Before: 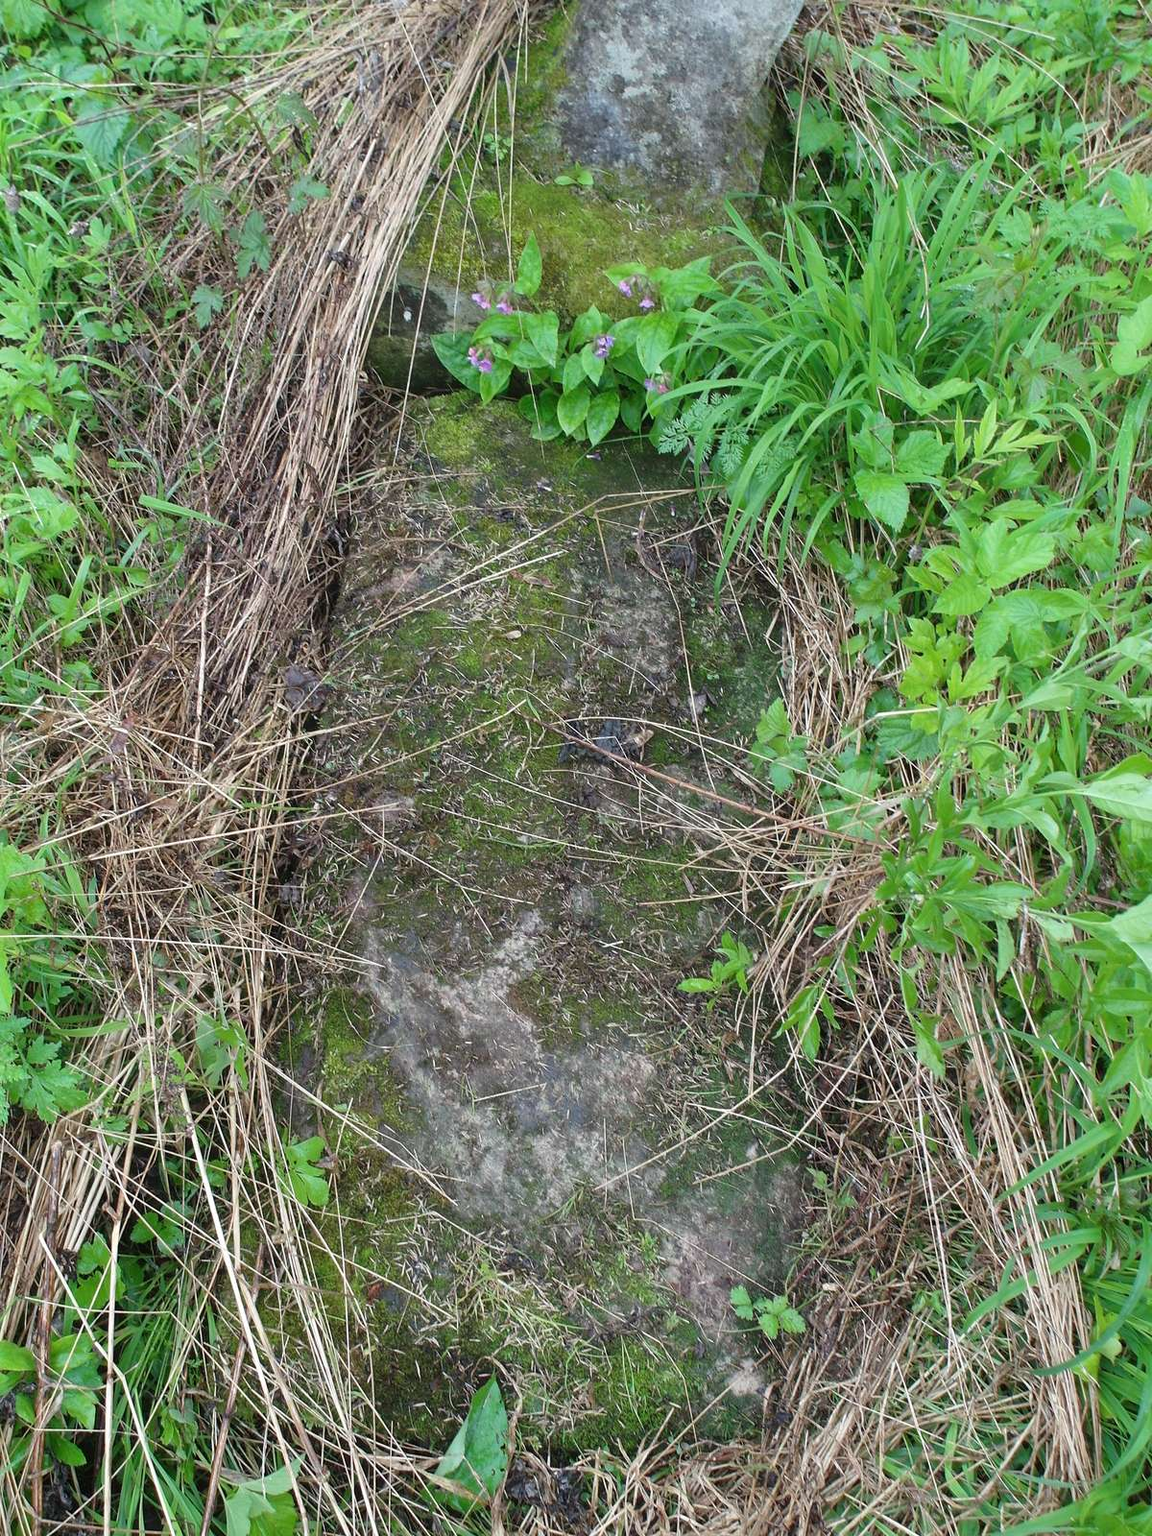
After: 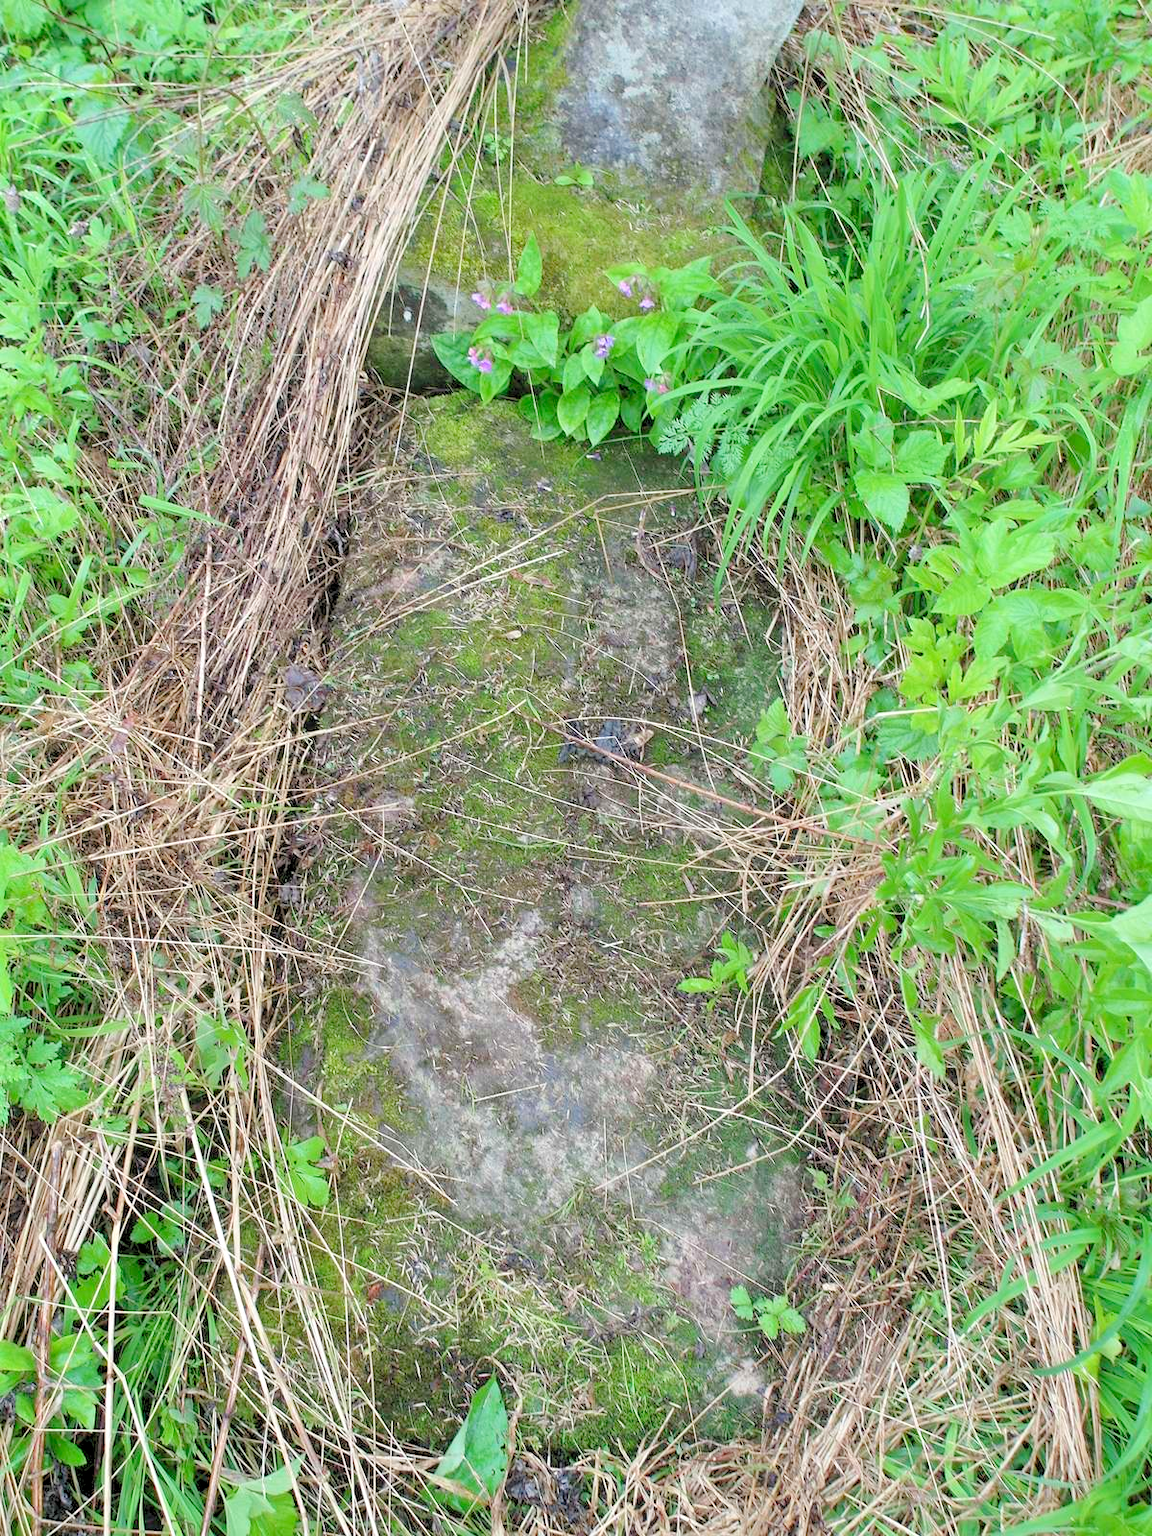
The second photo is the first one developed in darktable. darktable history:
levels: white 99.98%, levels [0.072, 0.414, 0.976]
